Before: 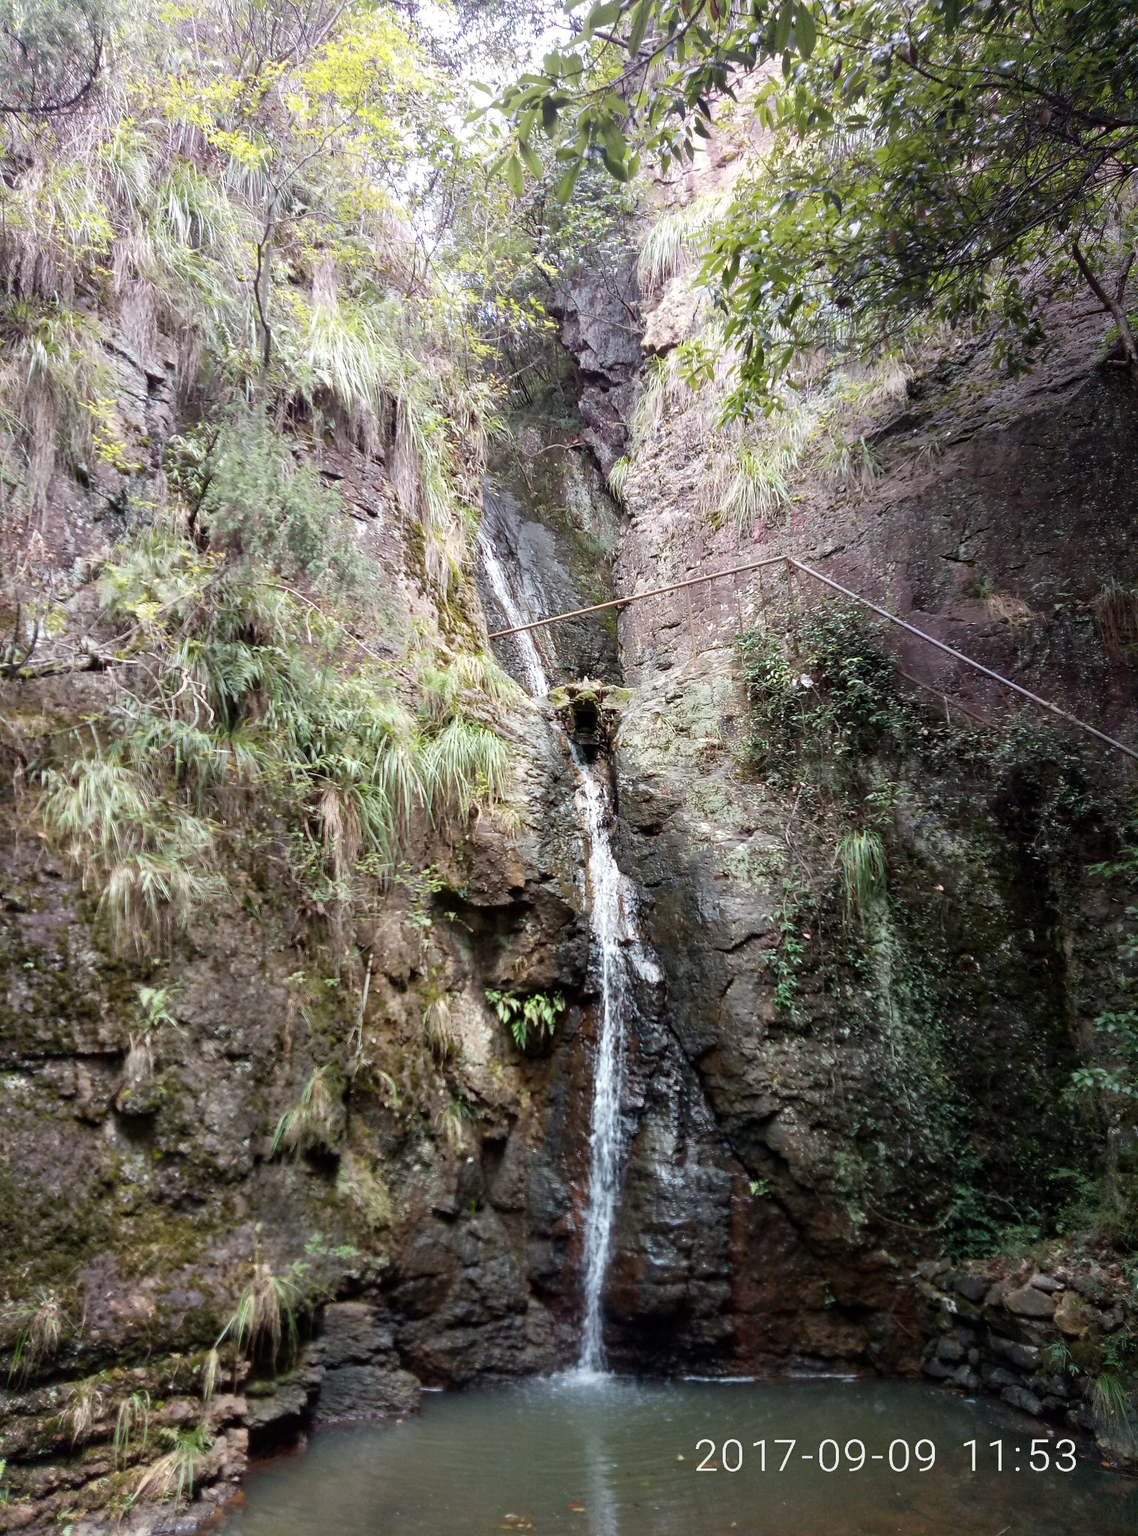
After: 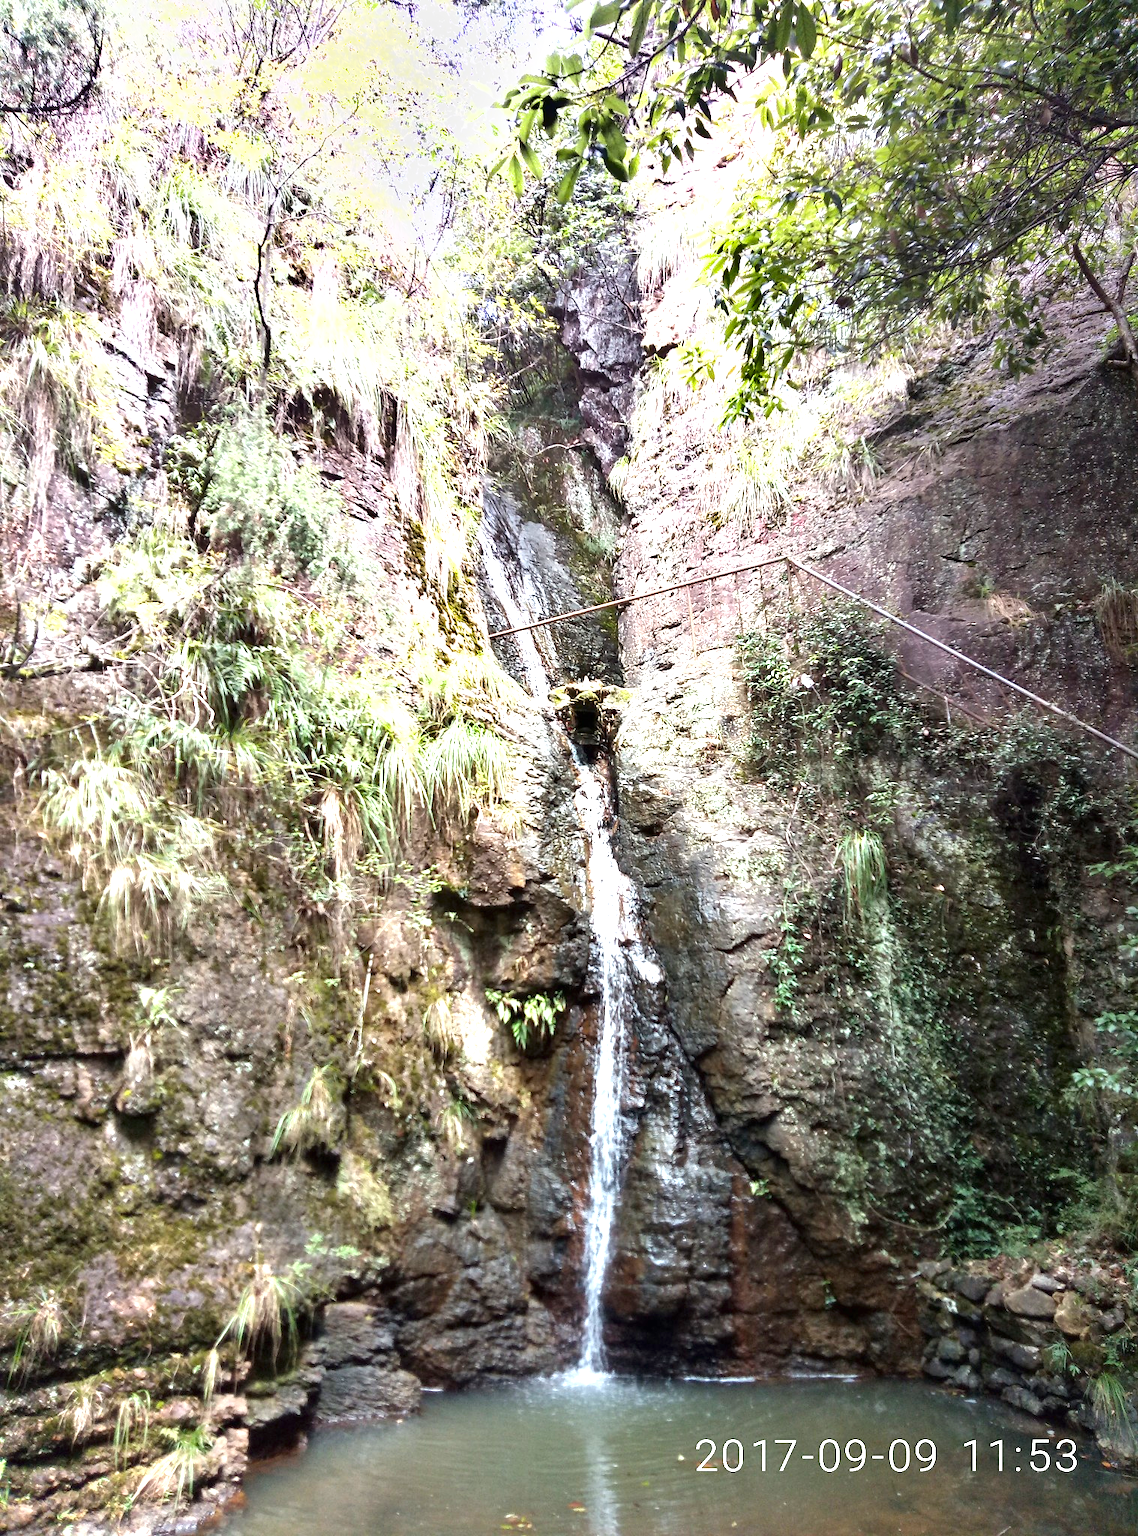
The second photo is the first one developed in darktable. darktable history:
shadows and highlights: shadows 25, highlights -48, soften with gaussian
exposure: black level correction 0, exposure 1.3 EV, compensate highlight preservation false
